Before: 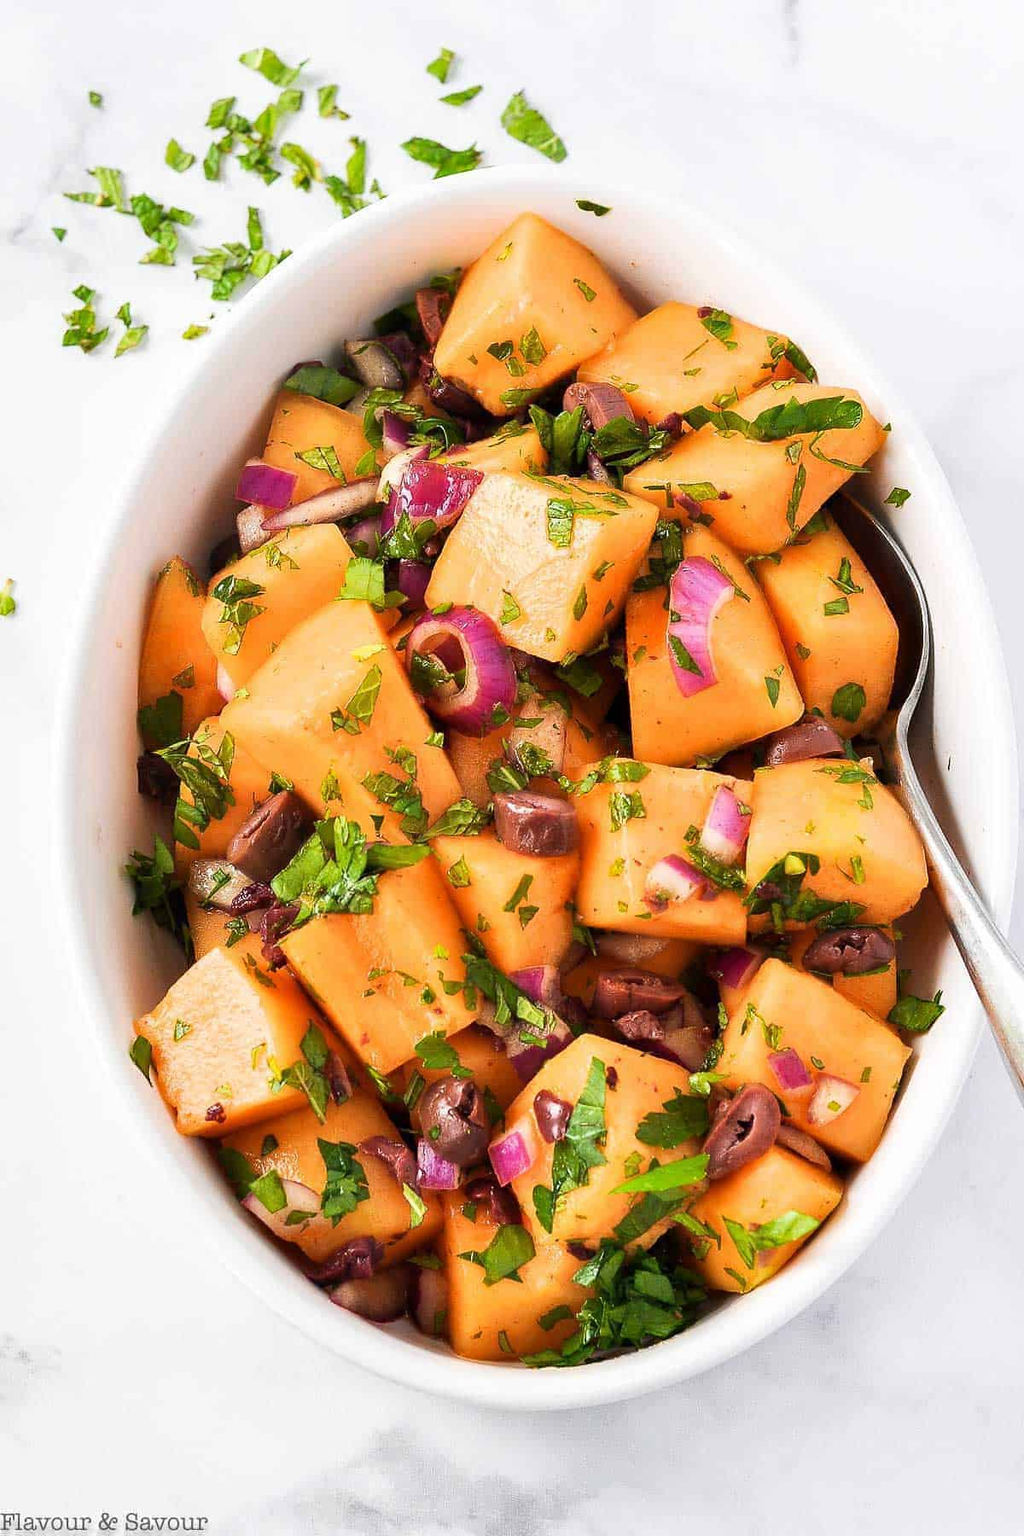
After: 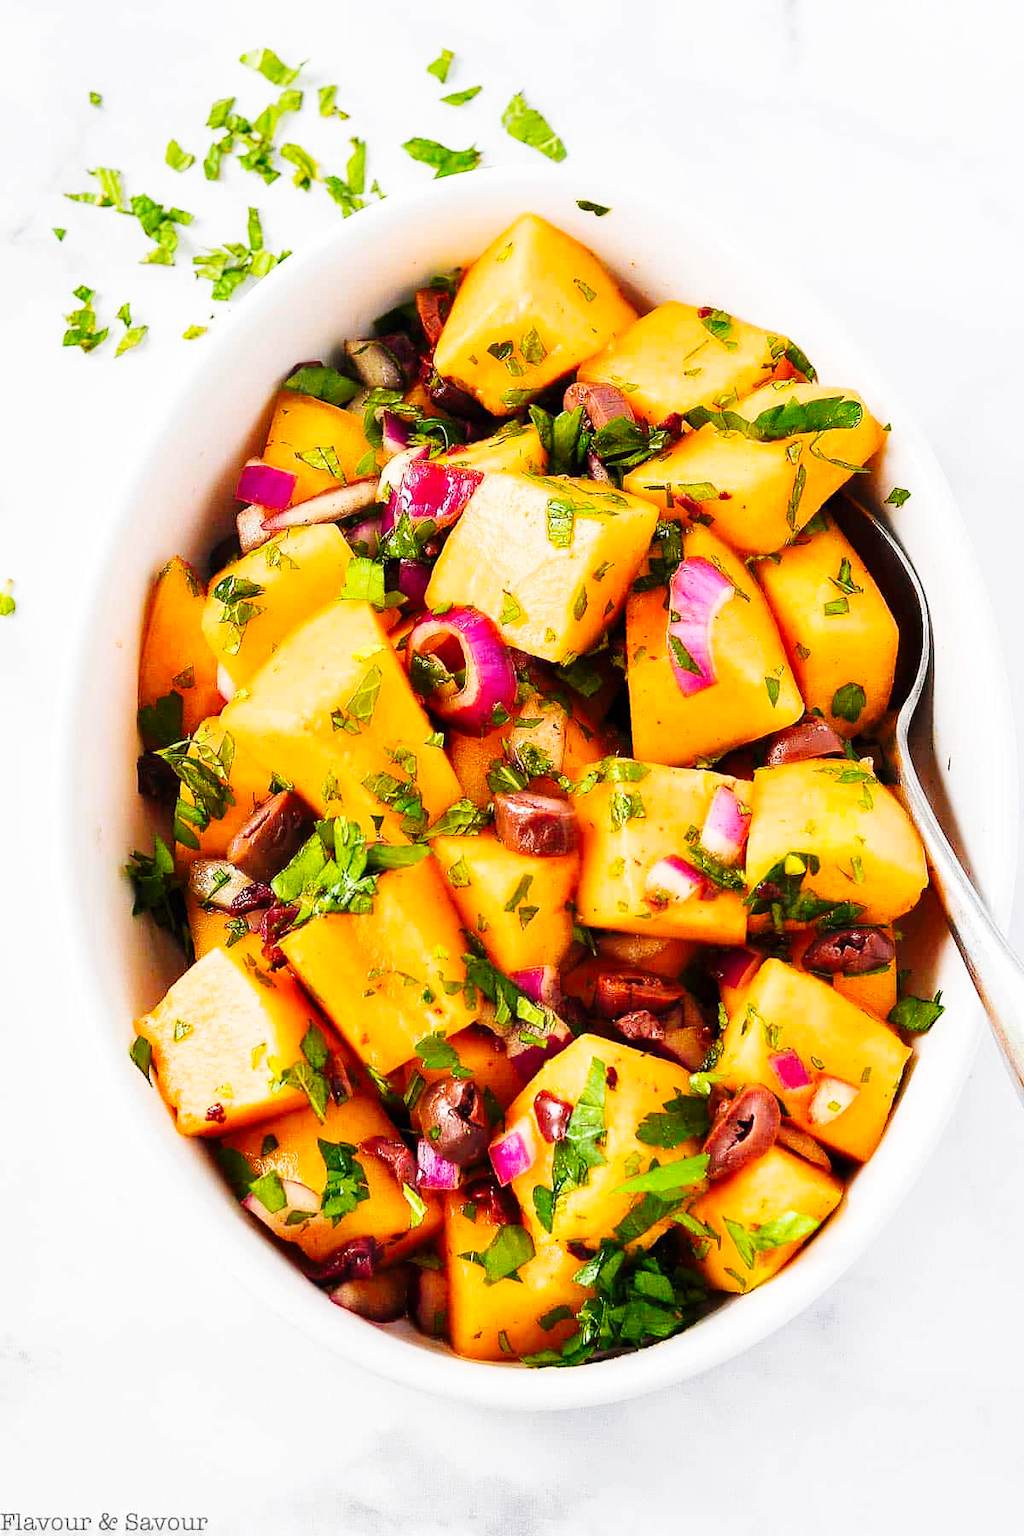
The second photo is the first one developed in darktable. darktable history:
base curve: curves: ch0 [(0, 0) (0.032, 0.025) (0.121, 0.166) (0.206, 0.329) (0.605, 0.79) (1, 1)], preserve colors none
color balance rgb: perceptual saturation grading › global saturation 18.212%
